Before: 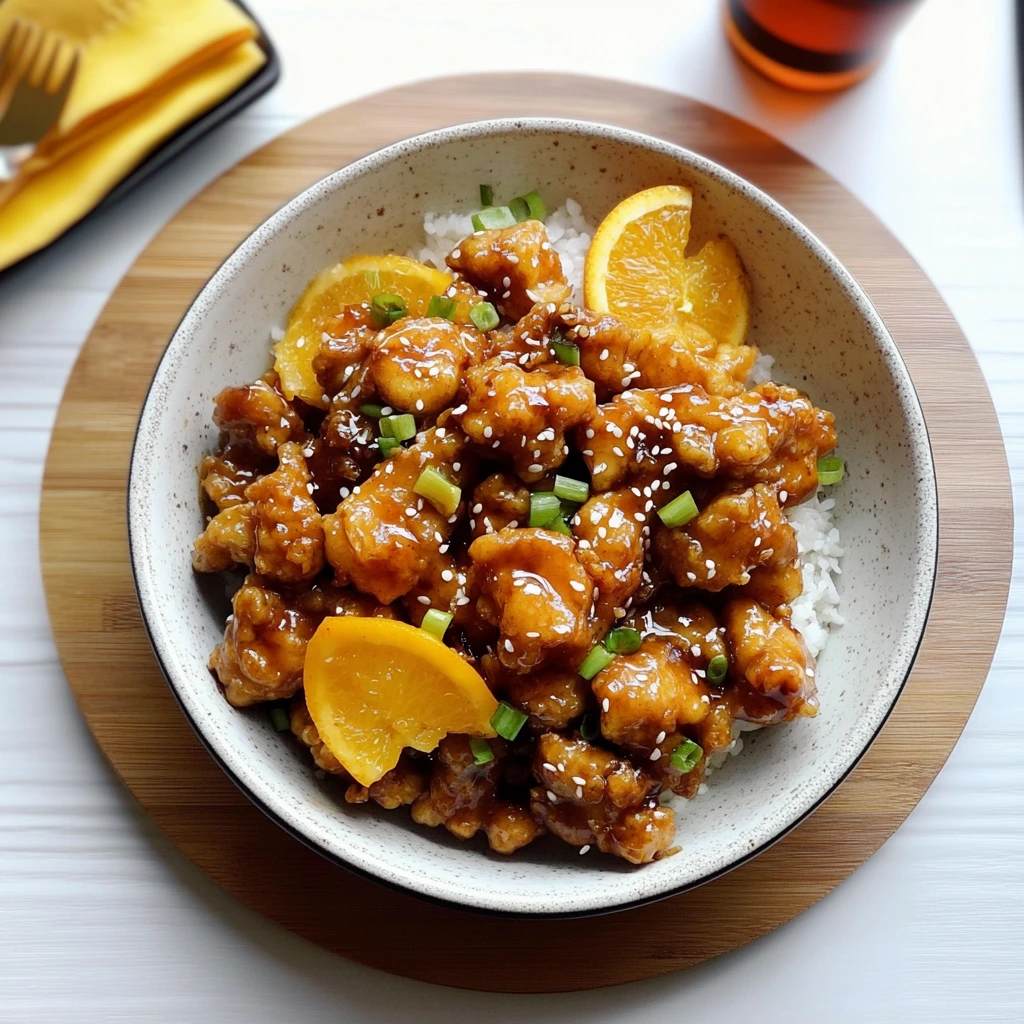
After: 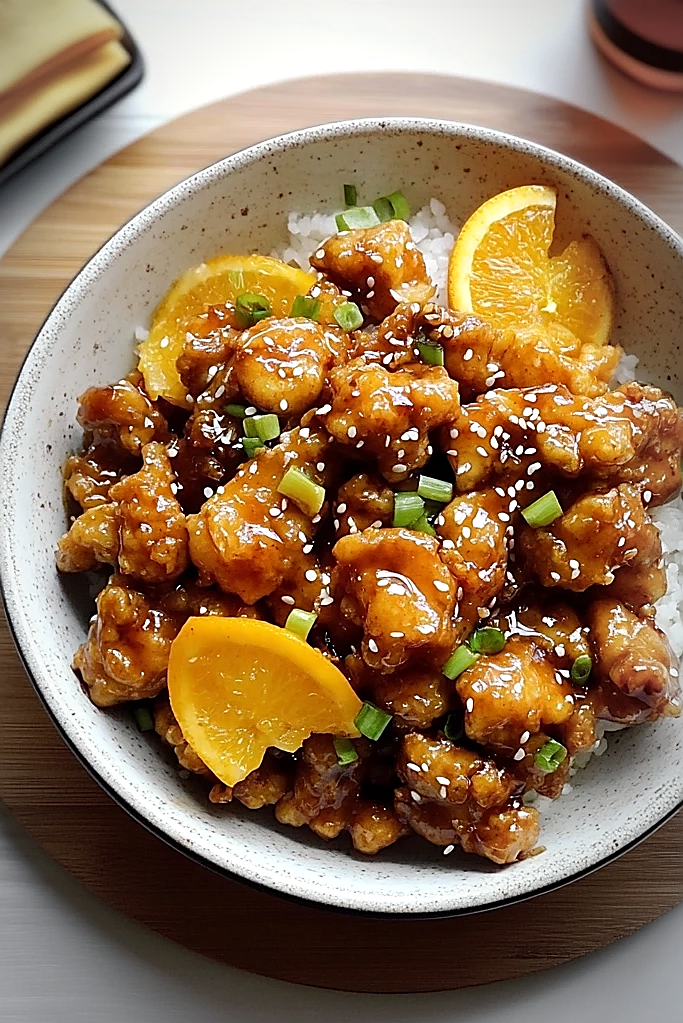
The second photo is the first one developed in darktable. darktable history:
sharpen: radius 1.423, amount 1.246, threshold 0.628
vignetting: center (-0.033, -0.039), automatic ratio true
crop and rotate: left 13.376%, right 19.876%
exposure: exposure 0.133 EV, compensate highlight preservation false
